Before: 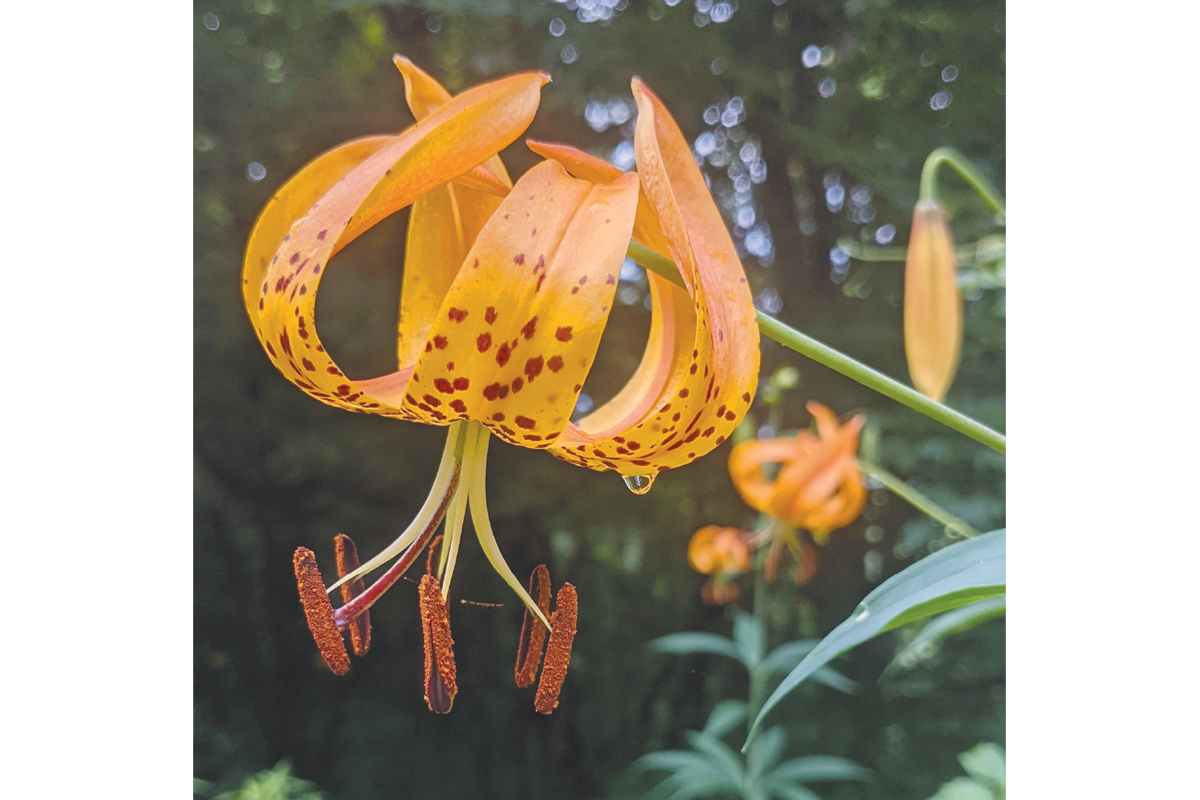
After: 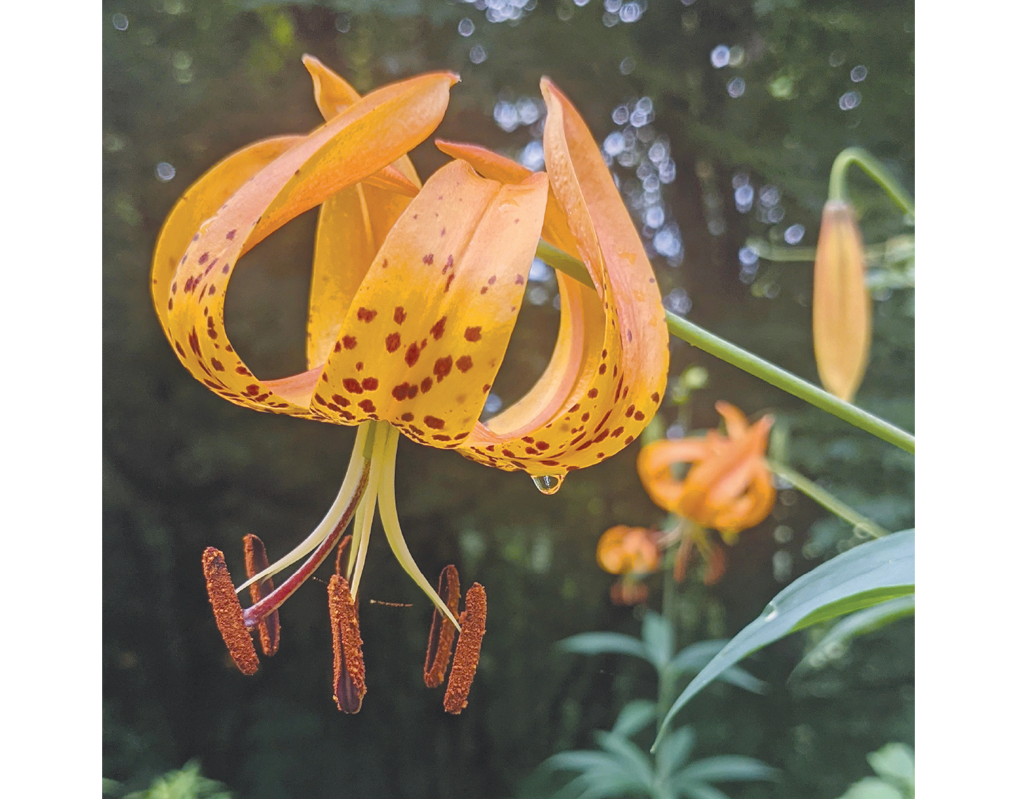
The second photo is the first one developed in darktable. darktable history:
crop: left 7.632%, right 7.79%
contrast brightness saturation: saturation -0.044
tone equalizer: mask exposure compensation -0.492 EV
